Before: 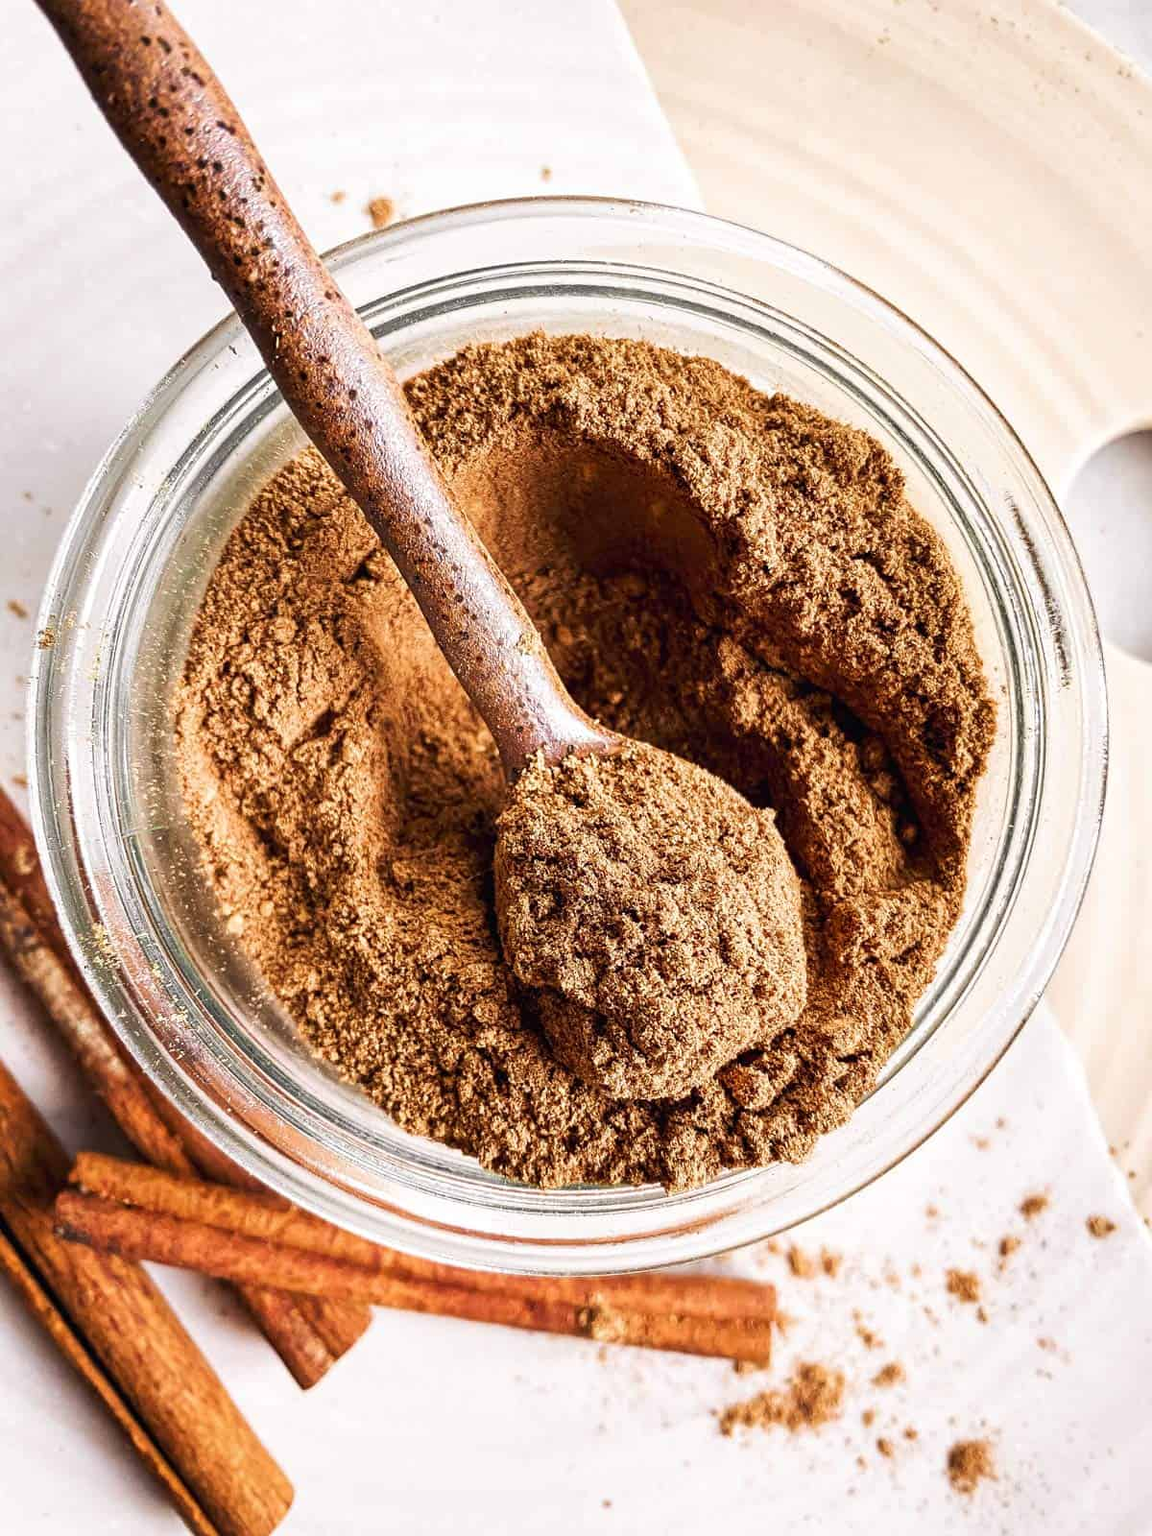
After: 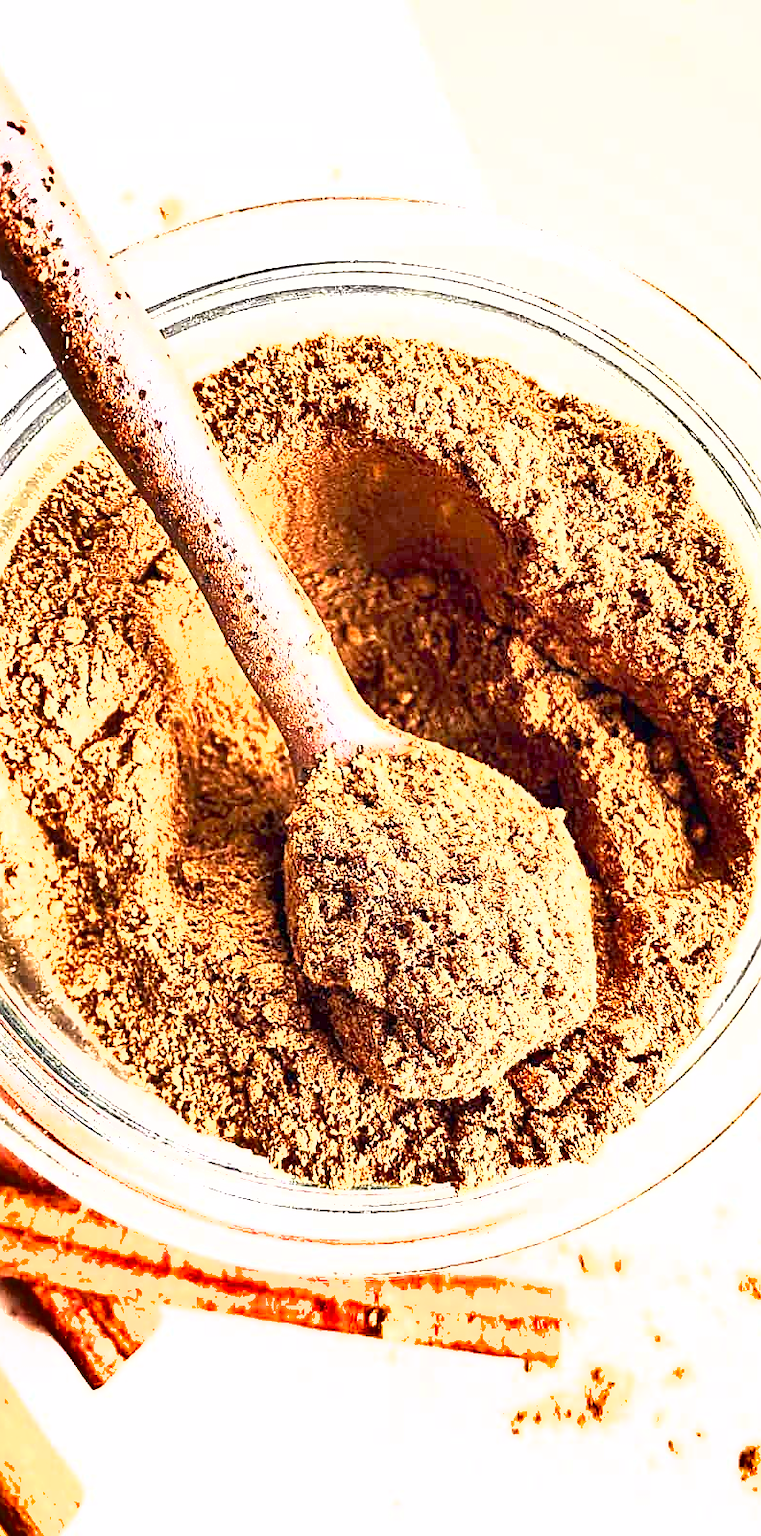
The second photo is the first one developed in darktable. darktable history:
shadows and highlights: shadows 43.8, white point adjustment -1.49, soften with gaussian
sharpen: on, module defaults
exposure: black level correction 0.002, exposure 1.996 EV, compensate highlight preservation false
crop and rotate: left 18.277%, right 15.596%
